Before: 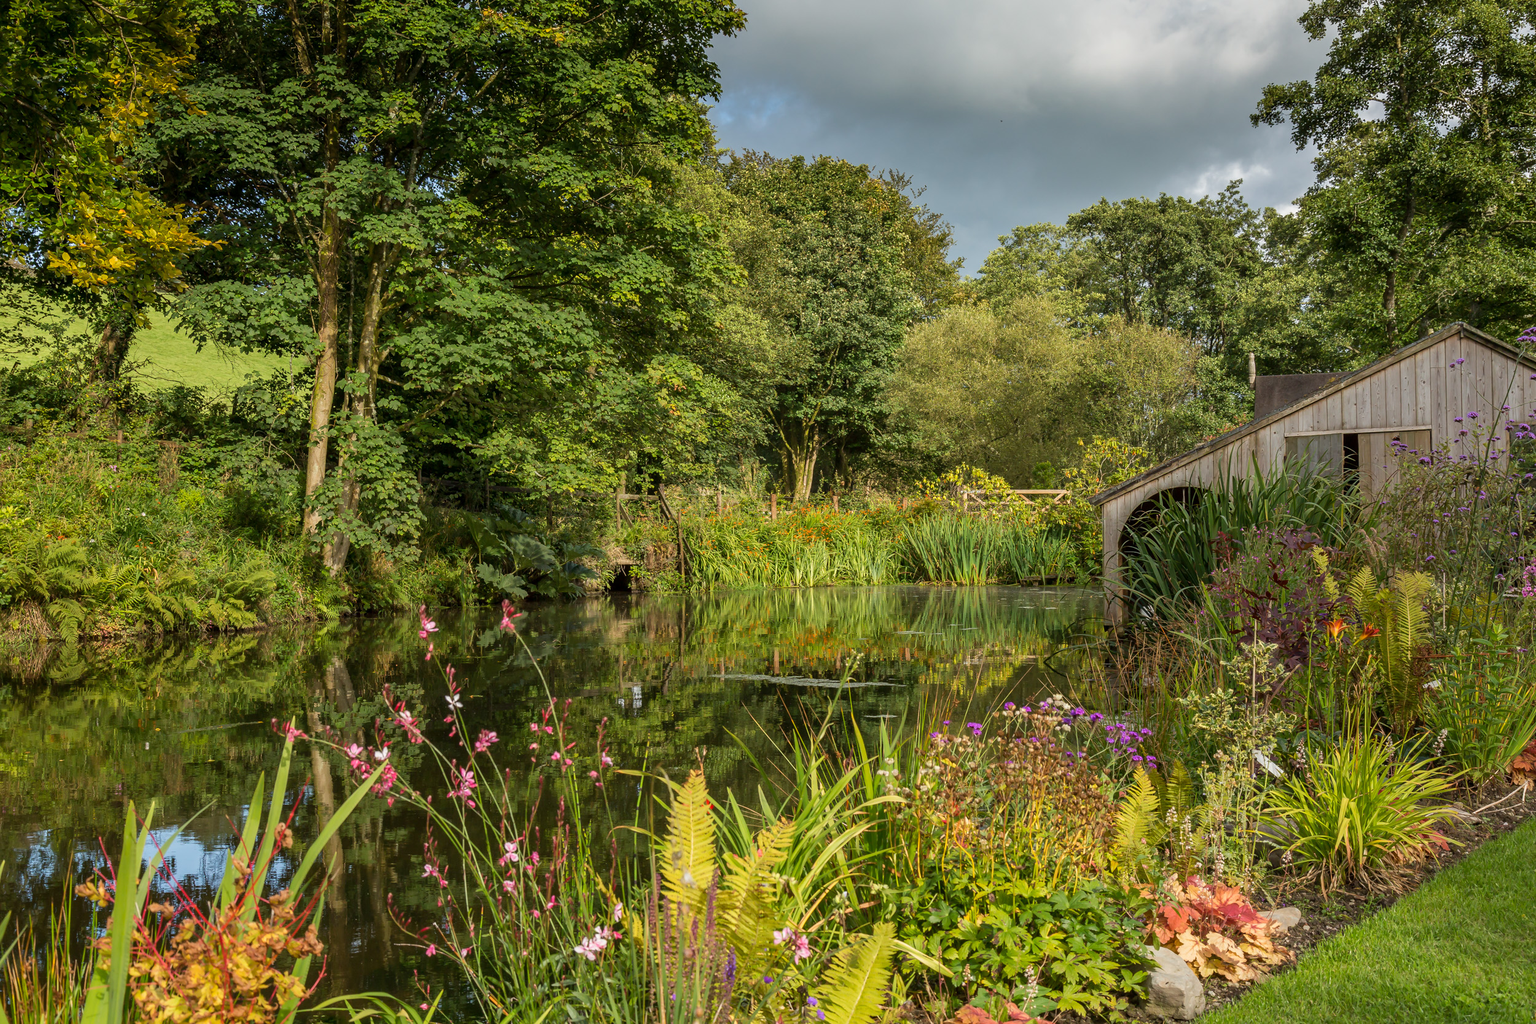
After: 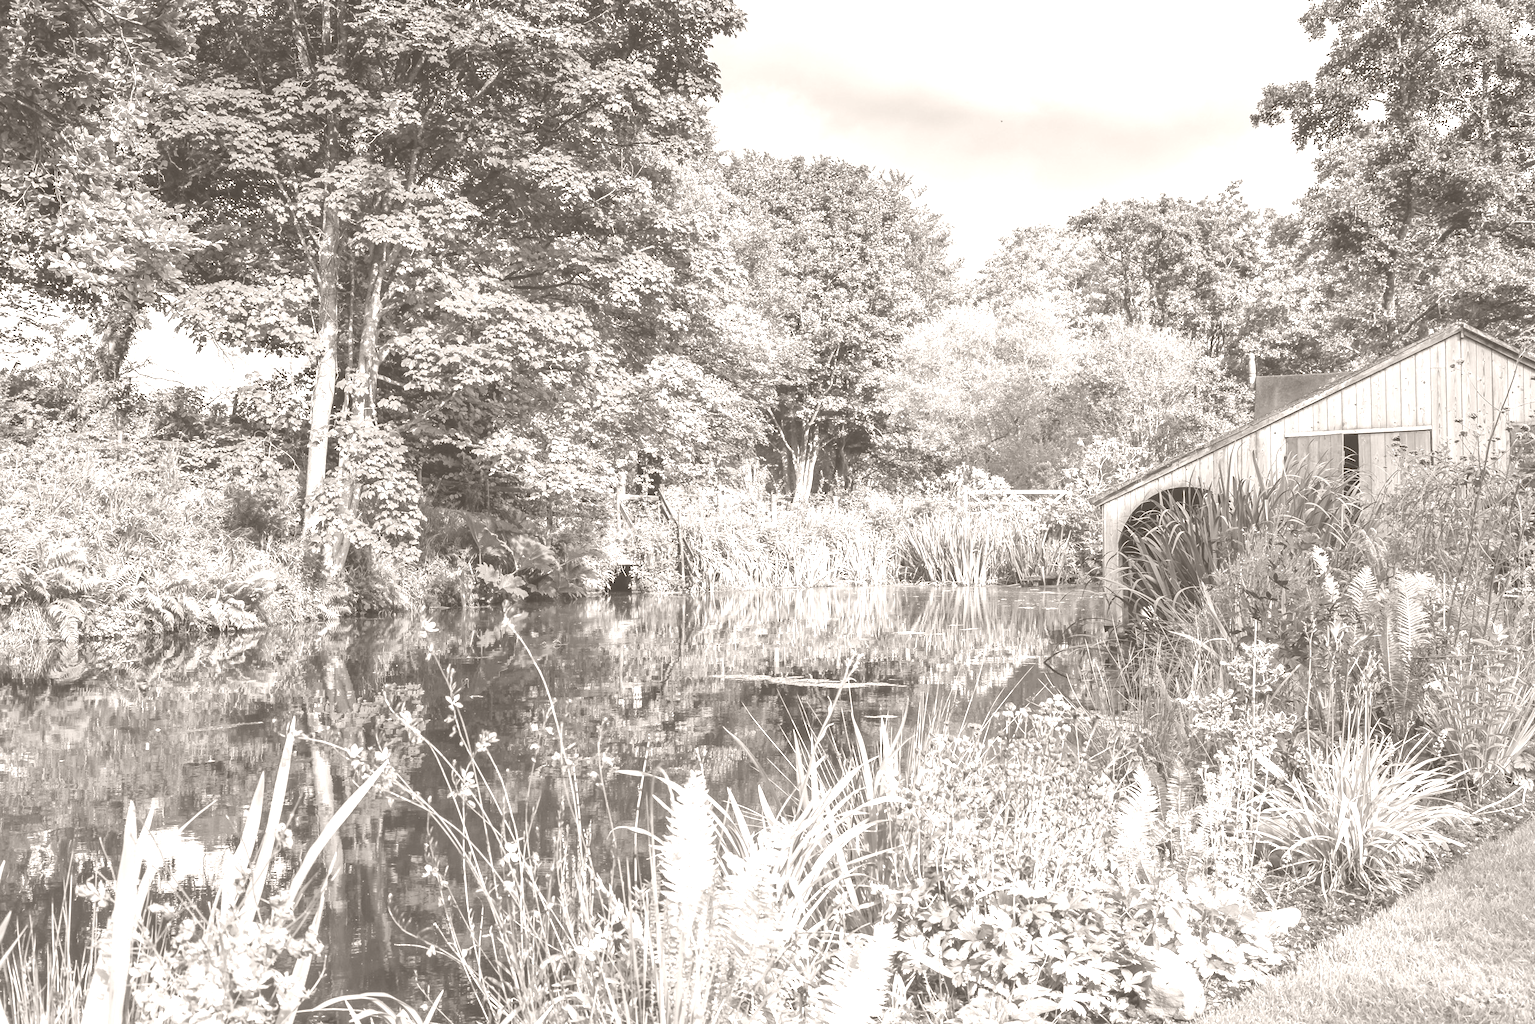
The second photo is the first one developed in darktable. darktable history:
contrast brightness saturation: contrast 0.2, brightness 0.15, saturation 0.14
colorize: hue 34.49°, saturation 35.33%, source mix 100%, lightness 55%, version 1
